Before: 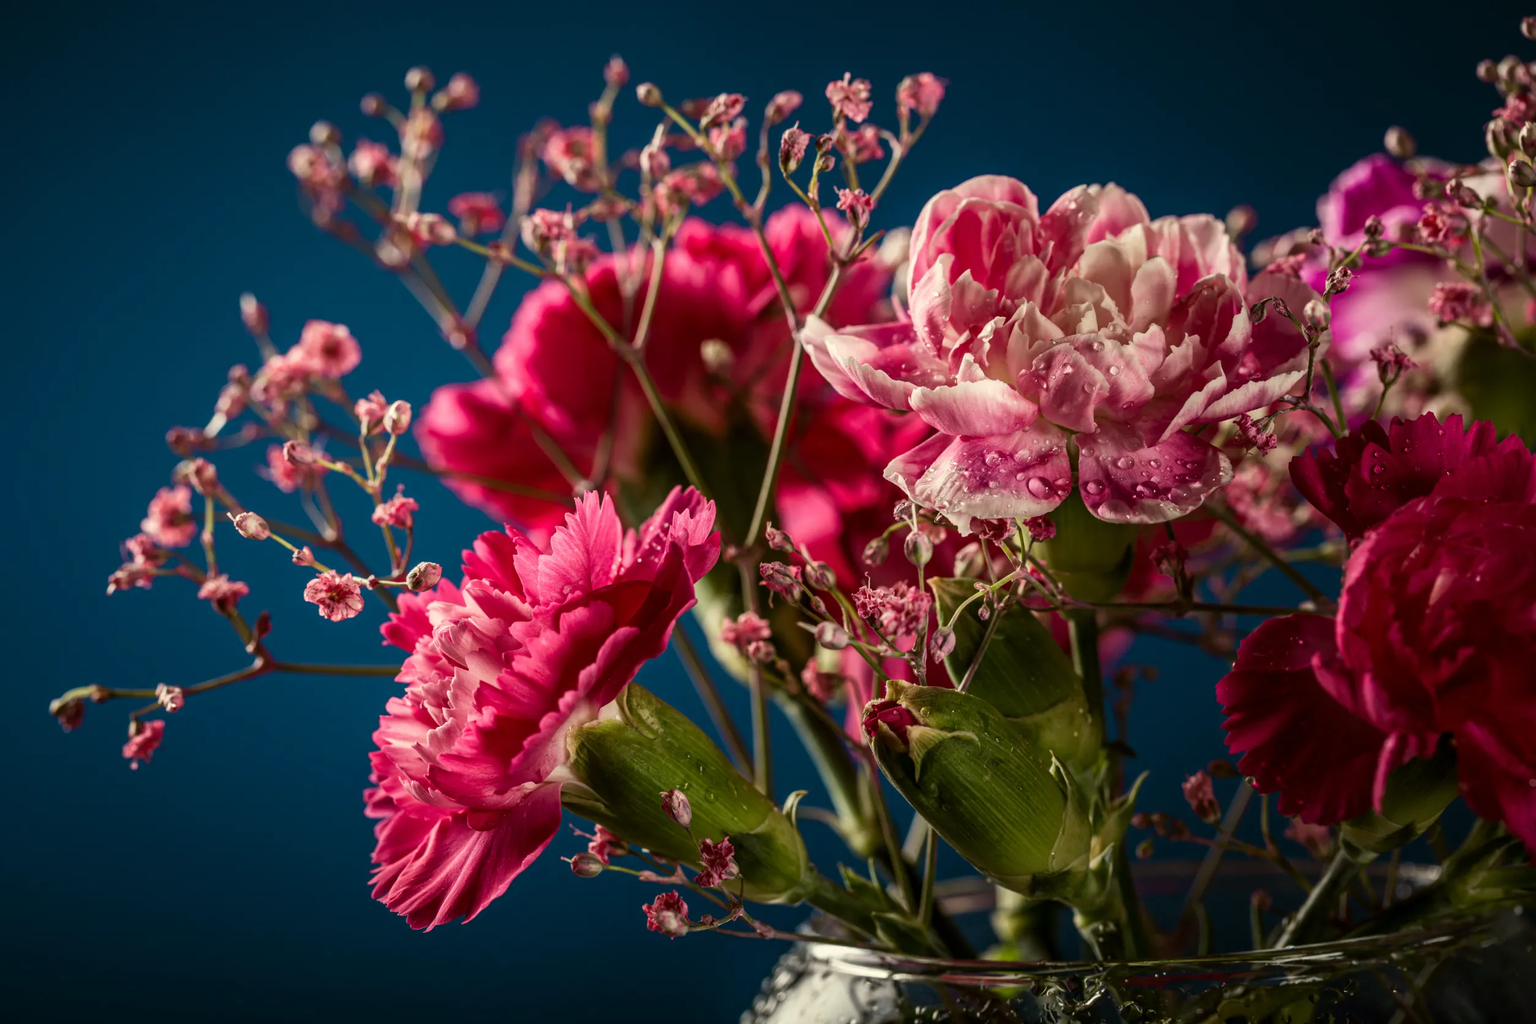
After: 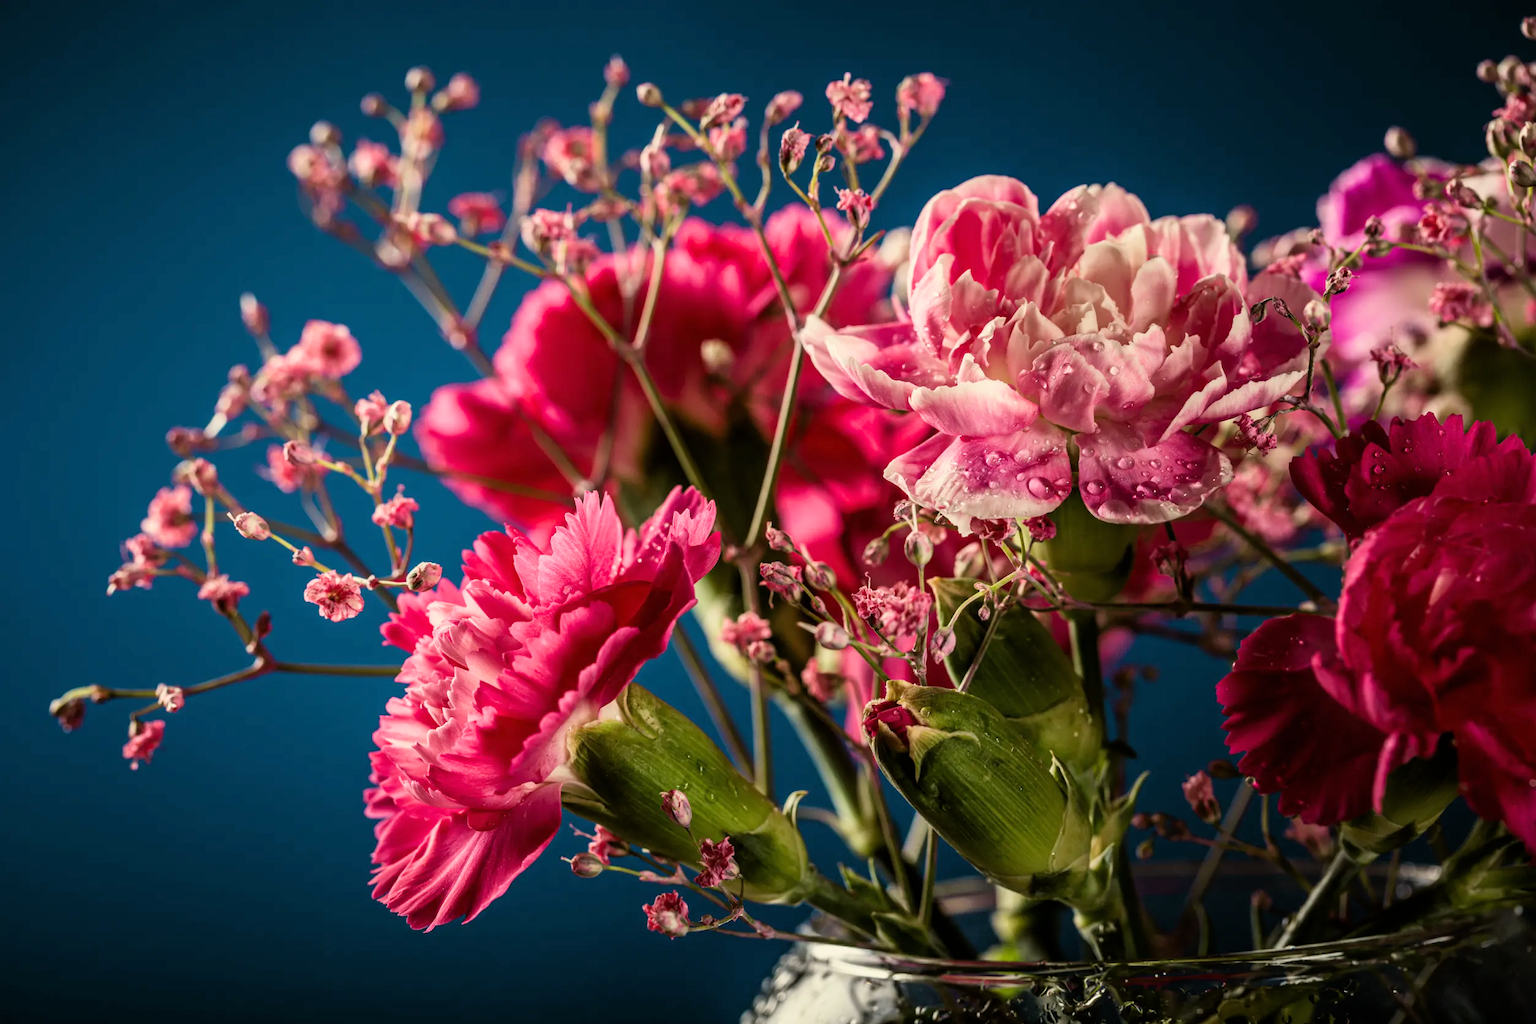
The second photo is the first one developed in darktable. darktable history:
filmic rgb: black relative exposure -7.96 EV, white relative exposure 3.82 EV, hardness 4.35, color science v6 (2022)
exposure: black level correction 0, exposure 0.696 EV, compensate exposure bias true, compensate highlight preservation false
